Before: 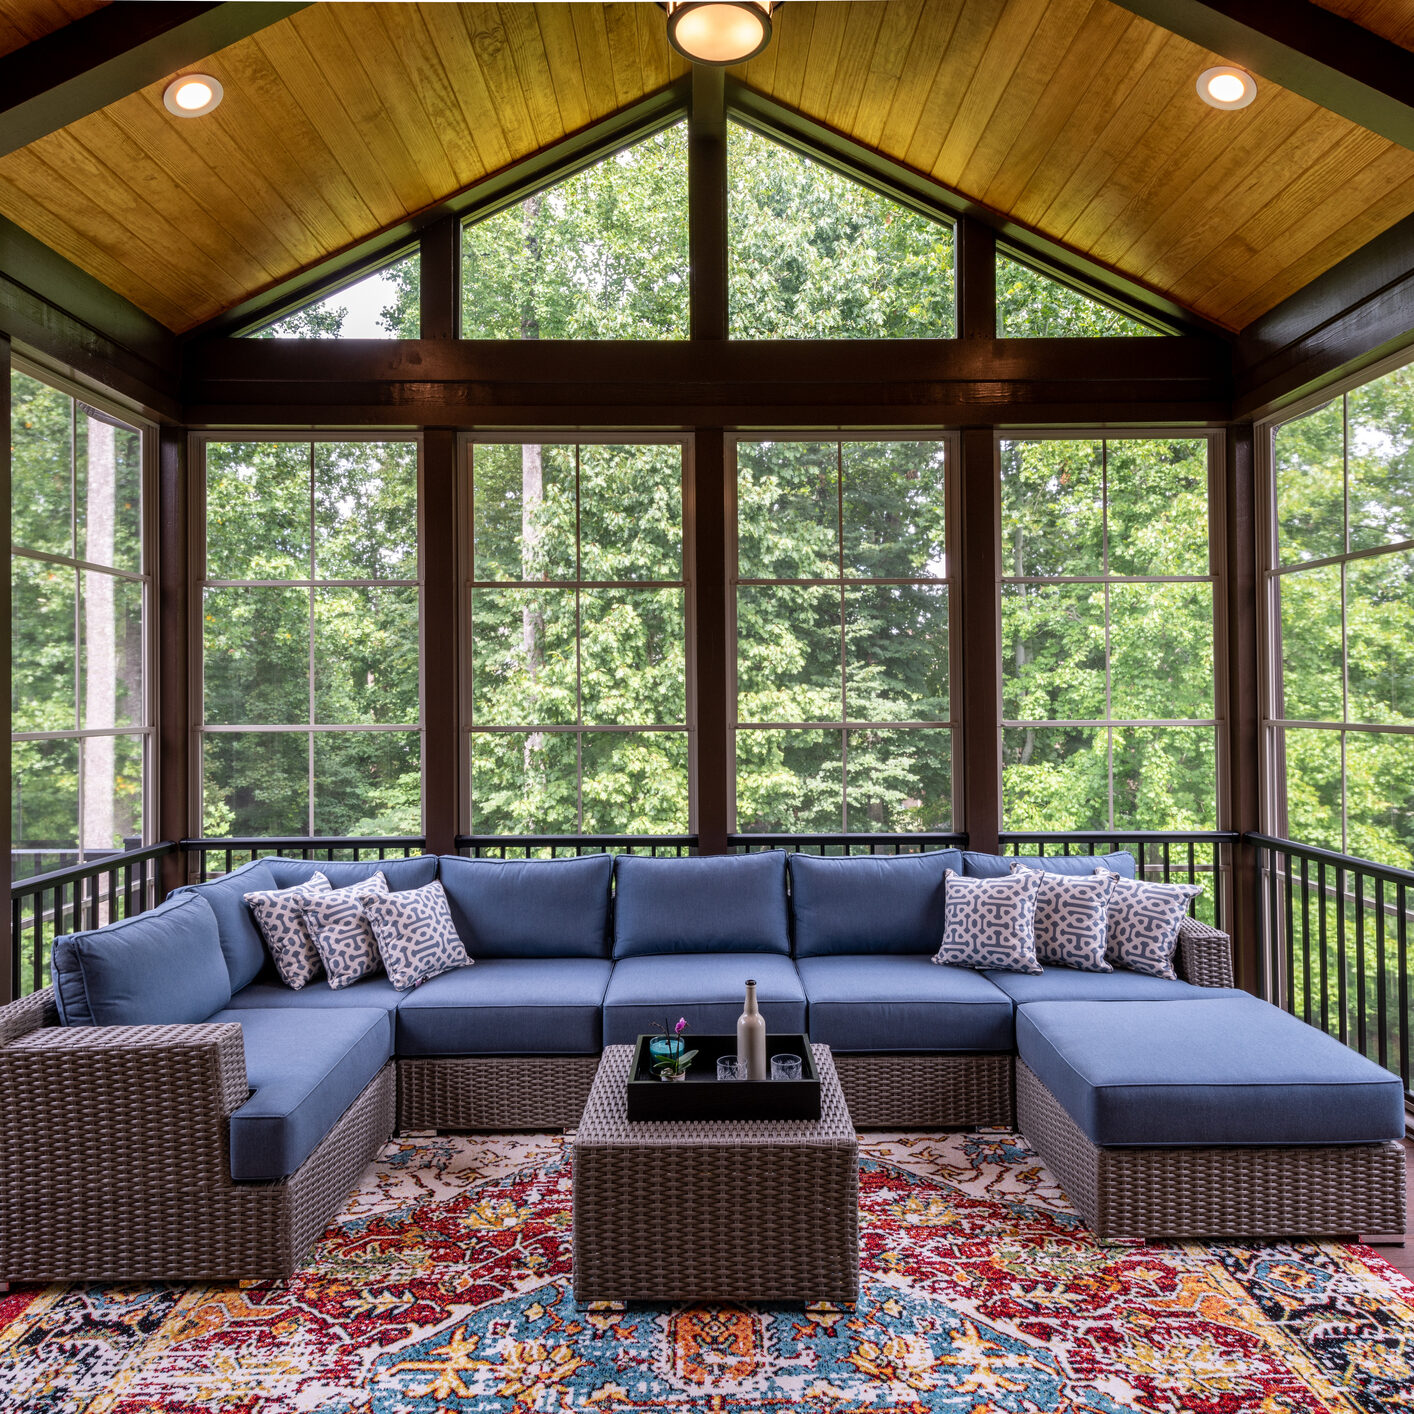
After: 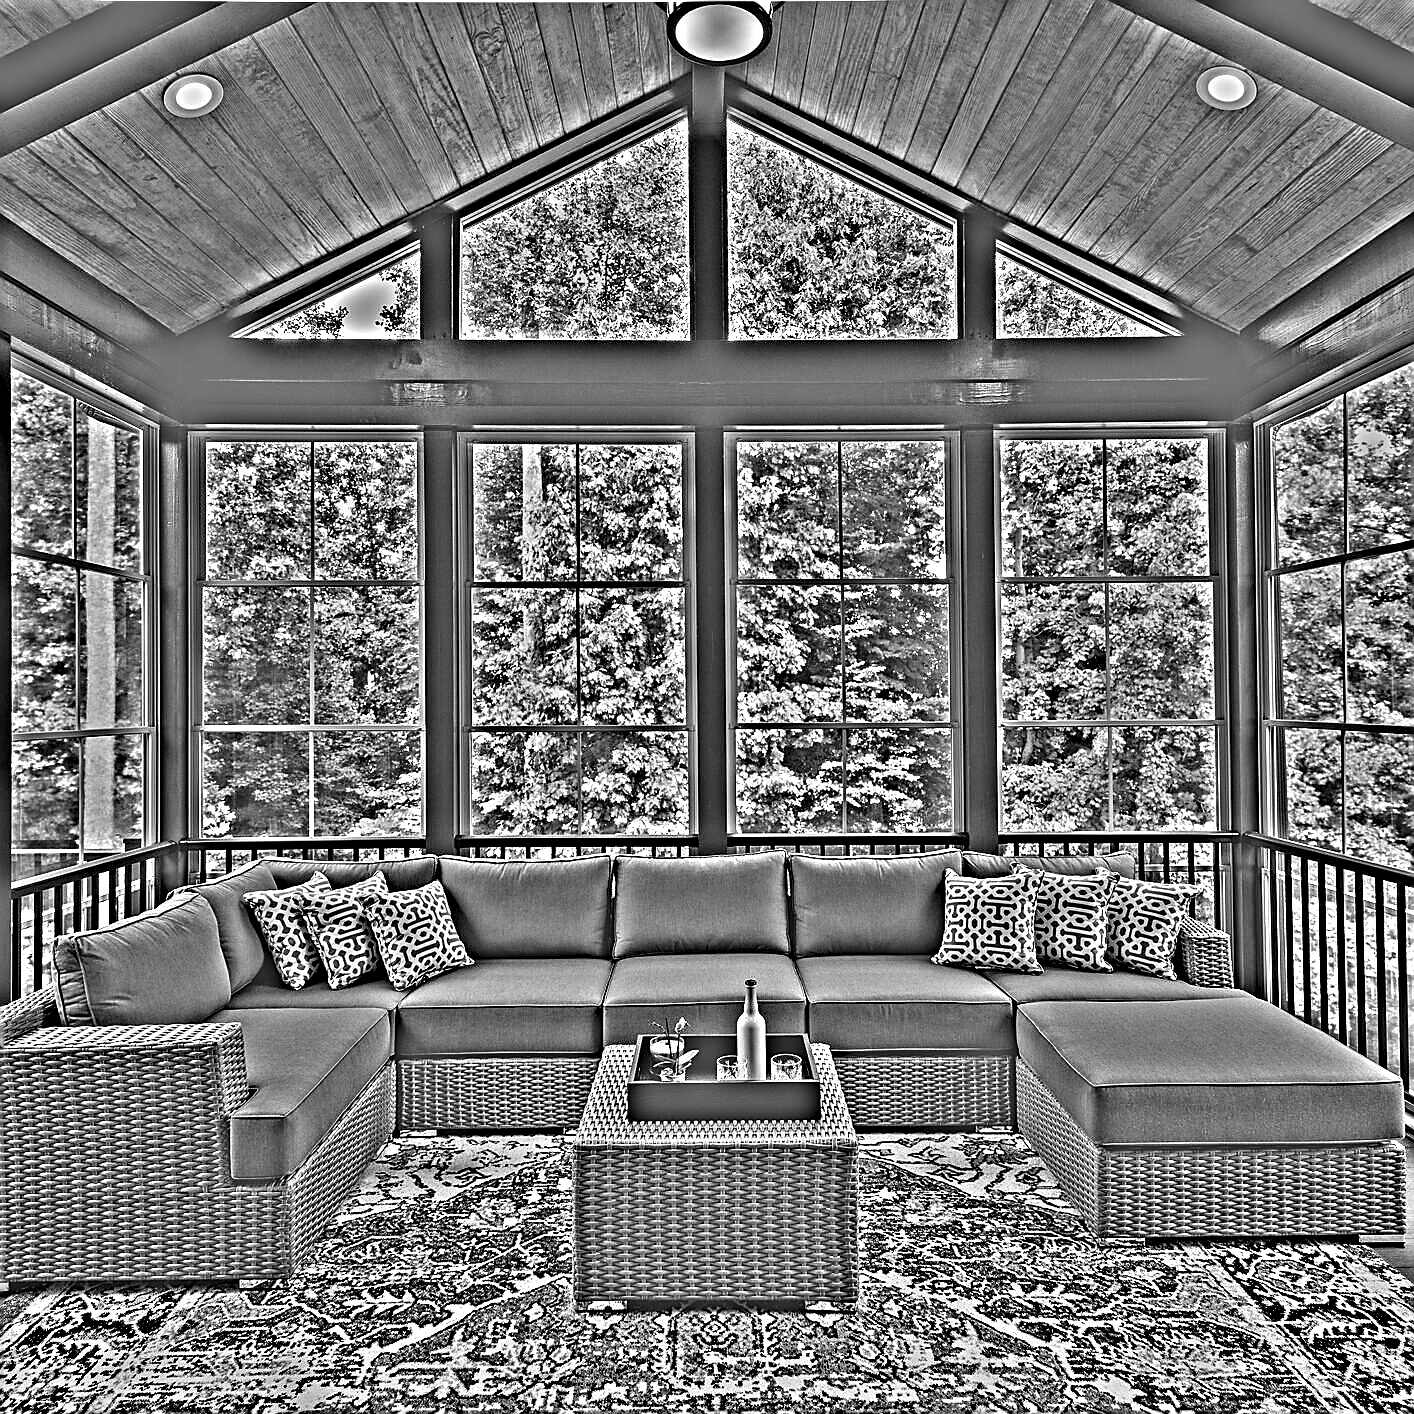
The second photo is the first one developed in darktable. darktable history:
white balance: red 1.138, green 0.996, blue 0.812
color balance rgb: global vibrance 10%
highpass: on, module defaults
sharpen: radius 1.4, amount 1.25, threshold 0.7
tone equalizer: on, module defaults
